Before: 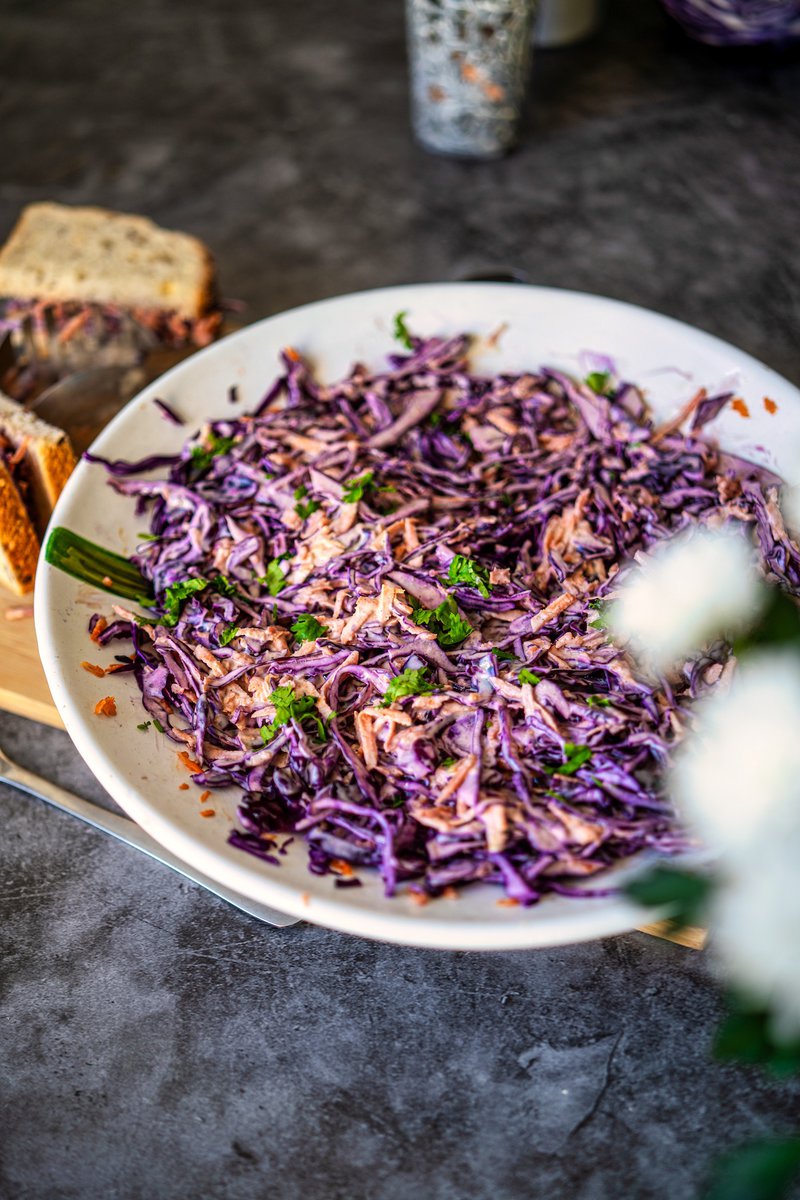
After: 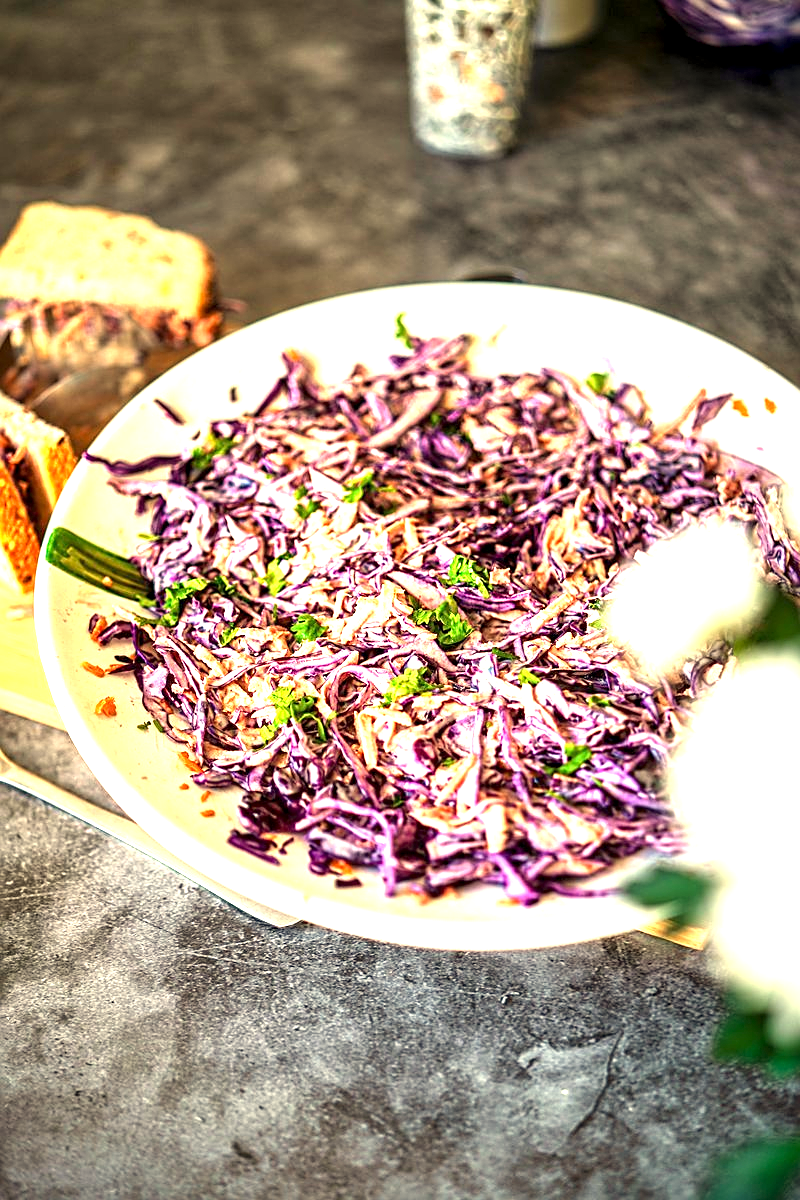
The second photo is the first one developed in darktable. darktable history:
white balance: red 1.08, blue 0.791
sharpen: on, module defaults
exposure: black level correction 0.001, exposure 1.719 EV, compensate exposure bias true, compensate highlight preservation false
